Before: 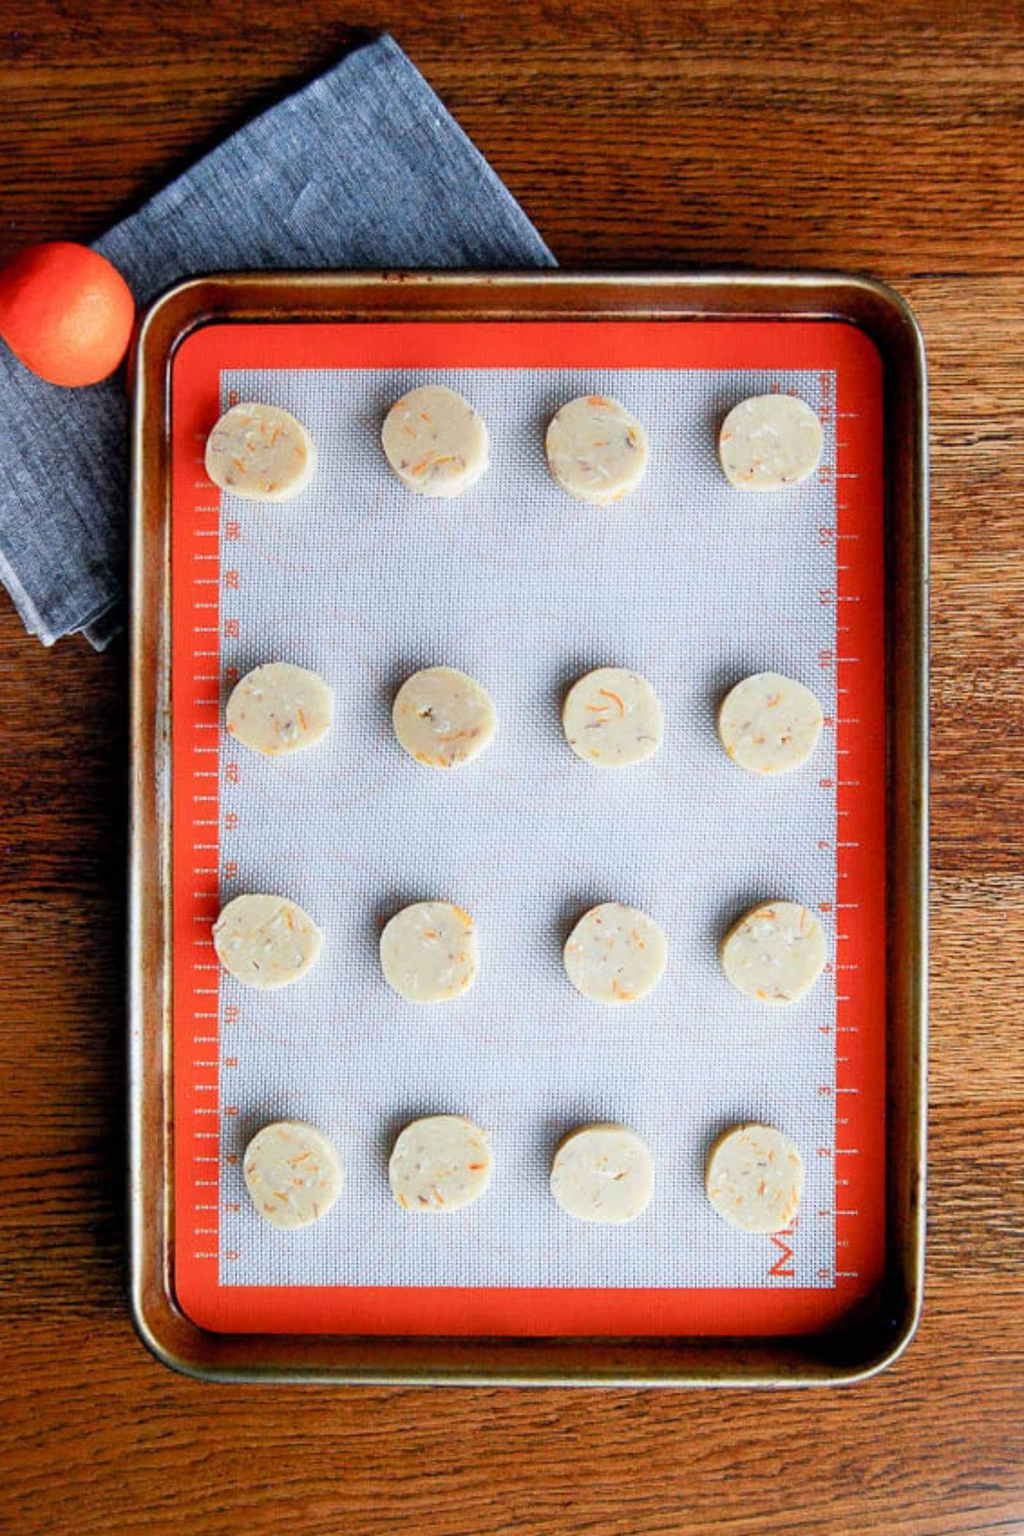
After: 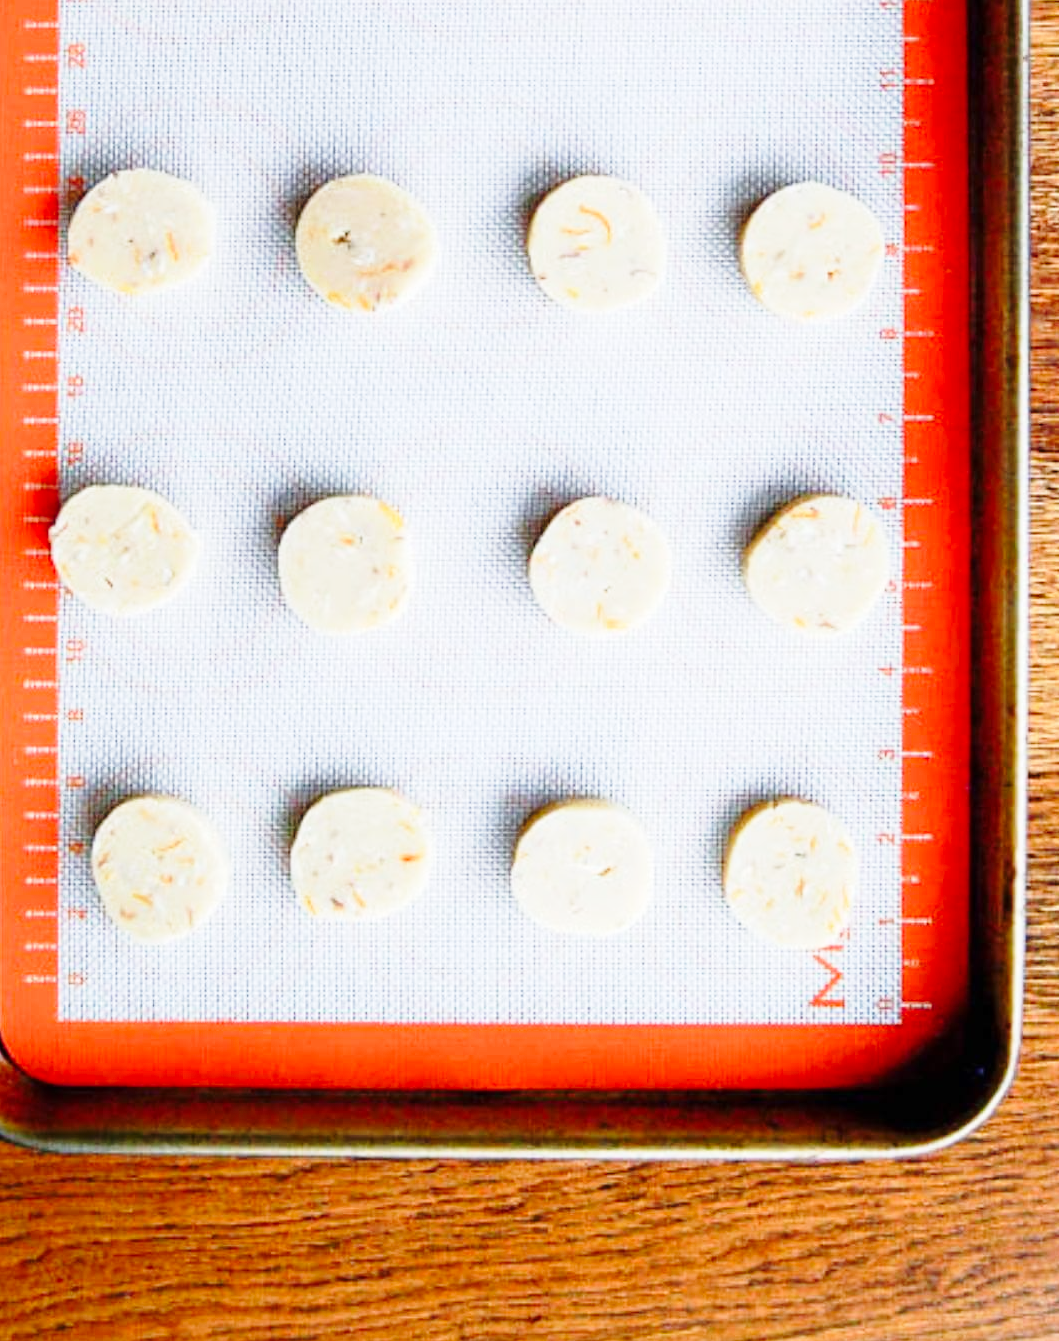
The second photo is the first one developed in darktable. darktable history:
crop and rotate: left 17.299%, top 35.115%, right 7.015%, bottom 1.024%
base curve: curves: ch0 [(0, 0) (0.028, 0.03) (0.121, 0.232) (0.46, 0.748) (0.859, 0.968) (1, 1)], preserve colors none
